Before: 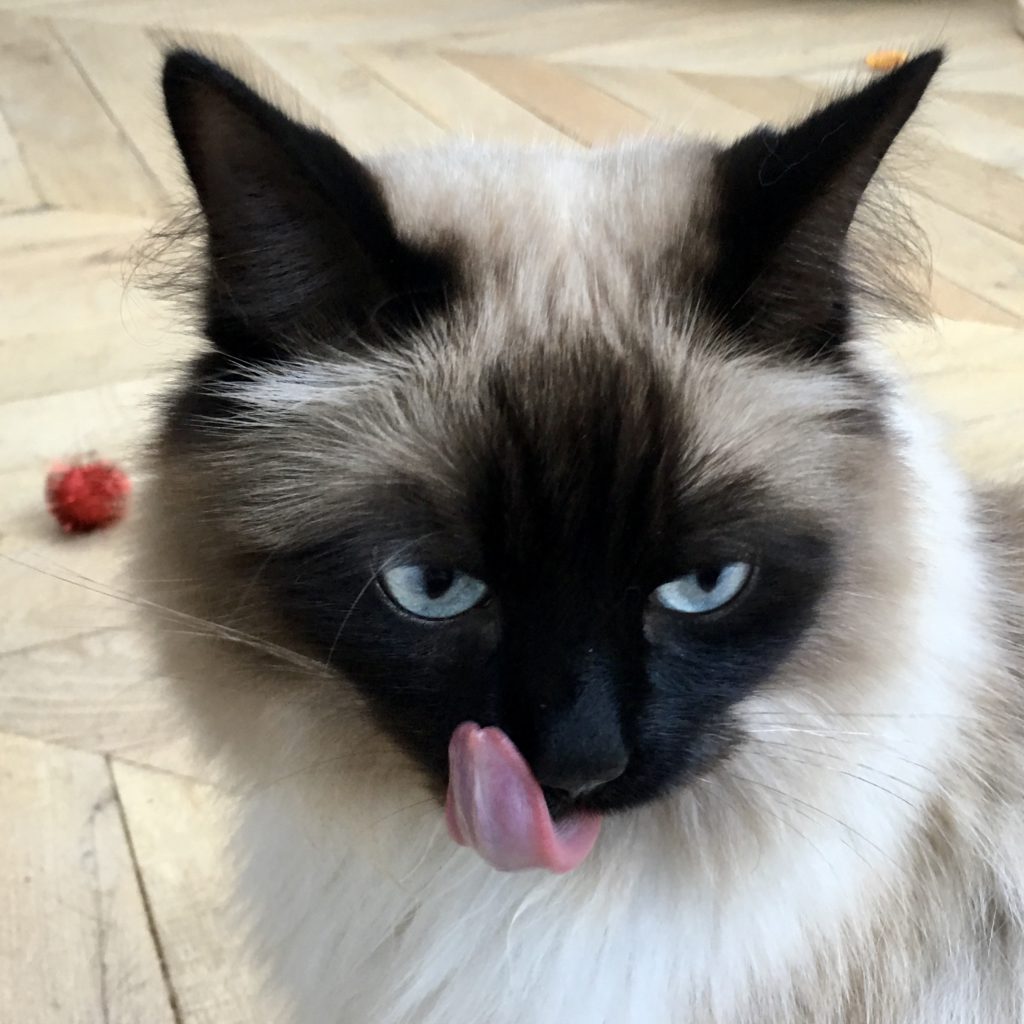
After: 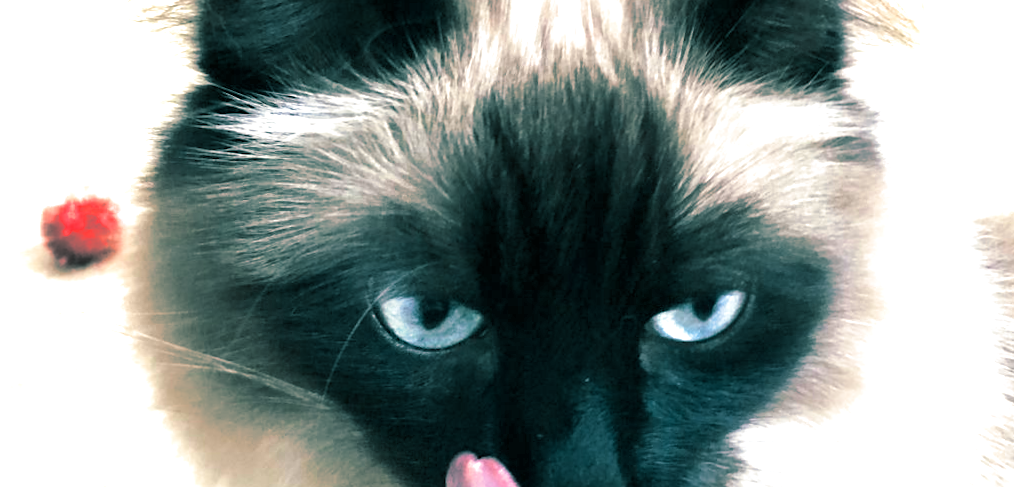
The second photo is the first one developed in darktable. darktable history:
split-toning: shadows › hue 186.43°, highlights › hue 49.29°, compress 30.29%
exposure: black level correction 0, exposure 1.3 EV, compensate highlight preservation false
crop and rotate: top 26.056%, bottom 25.543%
rotate and perspective: rotation -0.45°, automatic cropping original format, crop left 0.008, crop right 0.992, crop top 0.012, crop bottom 0.988
sharpen: radius 5.325, amount 0.312, threshold 26.433
